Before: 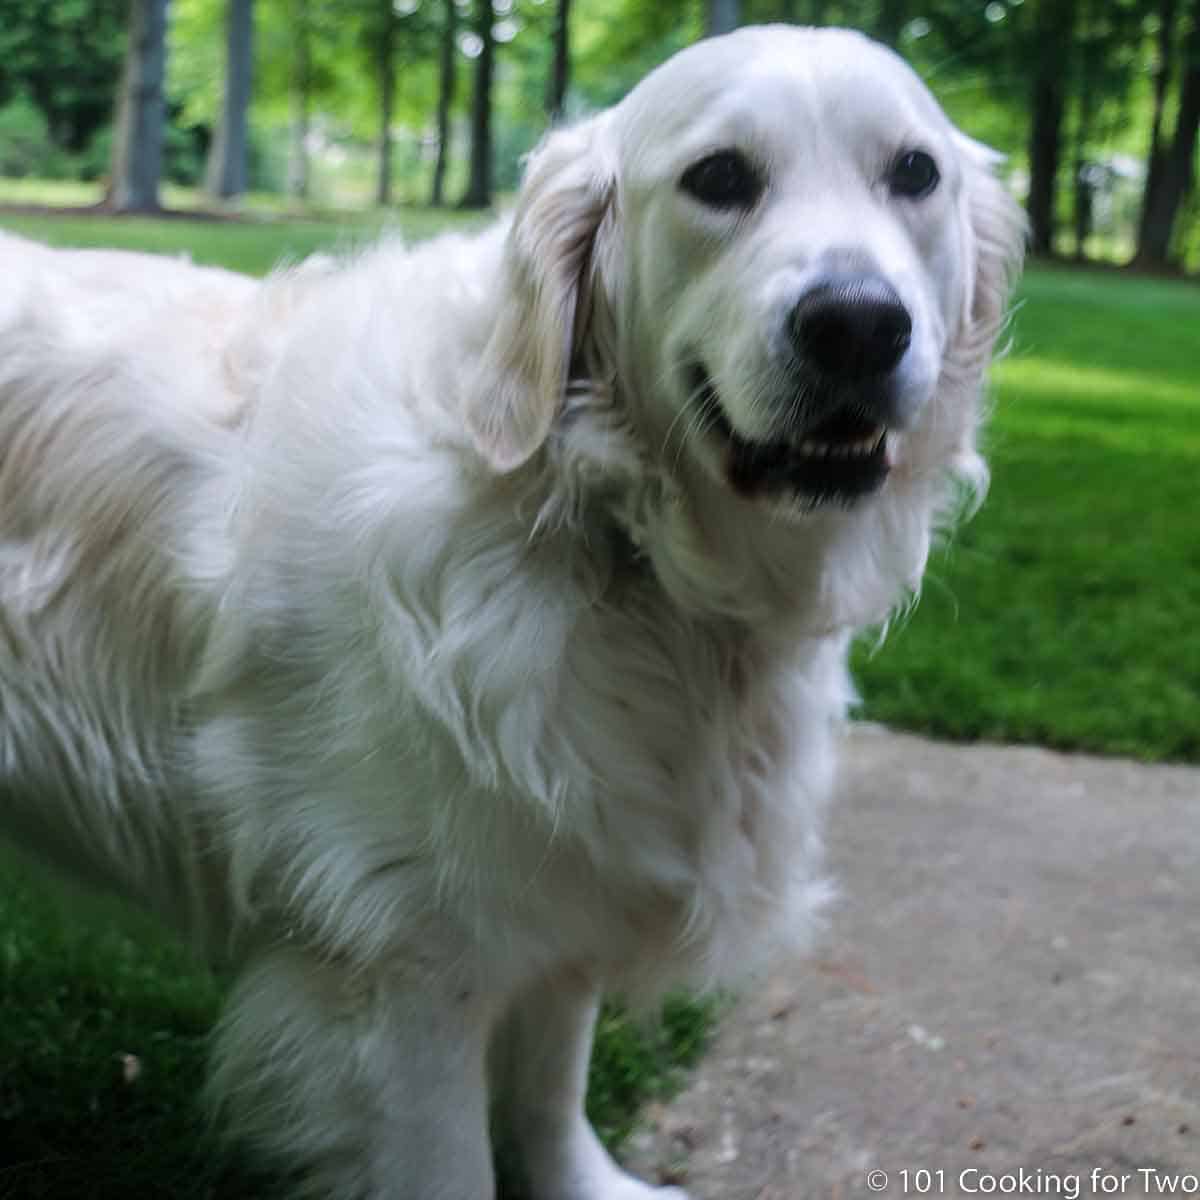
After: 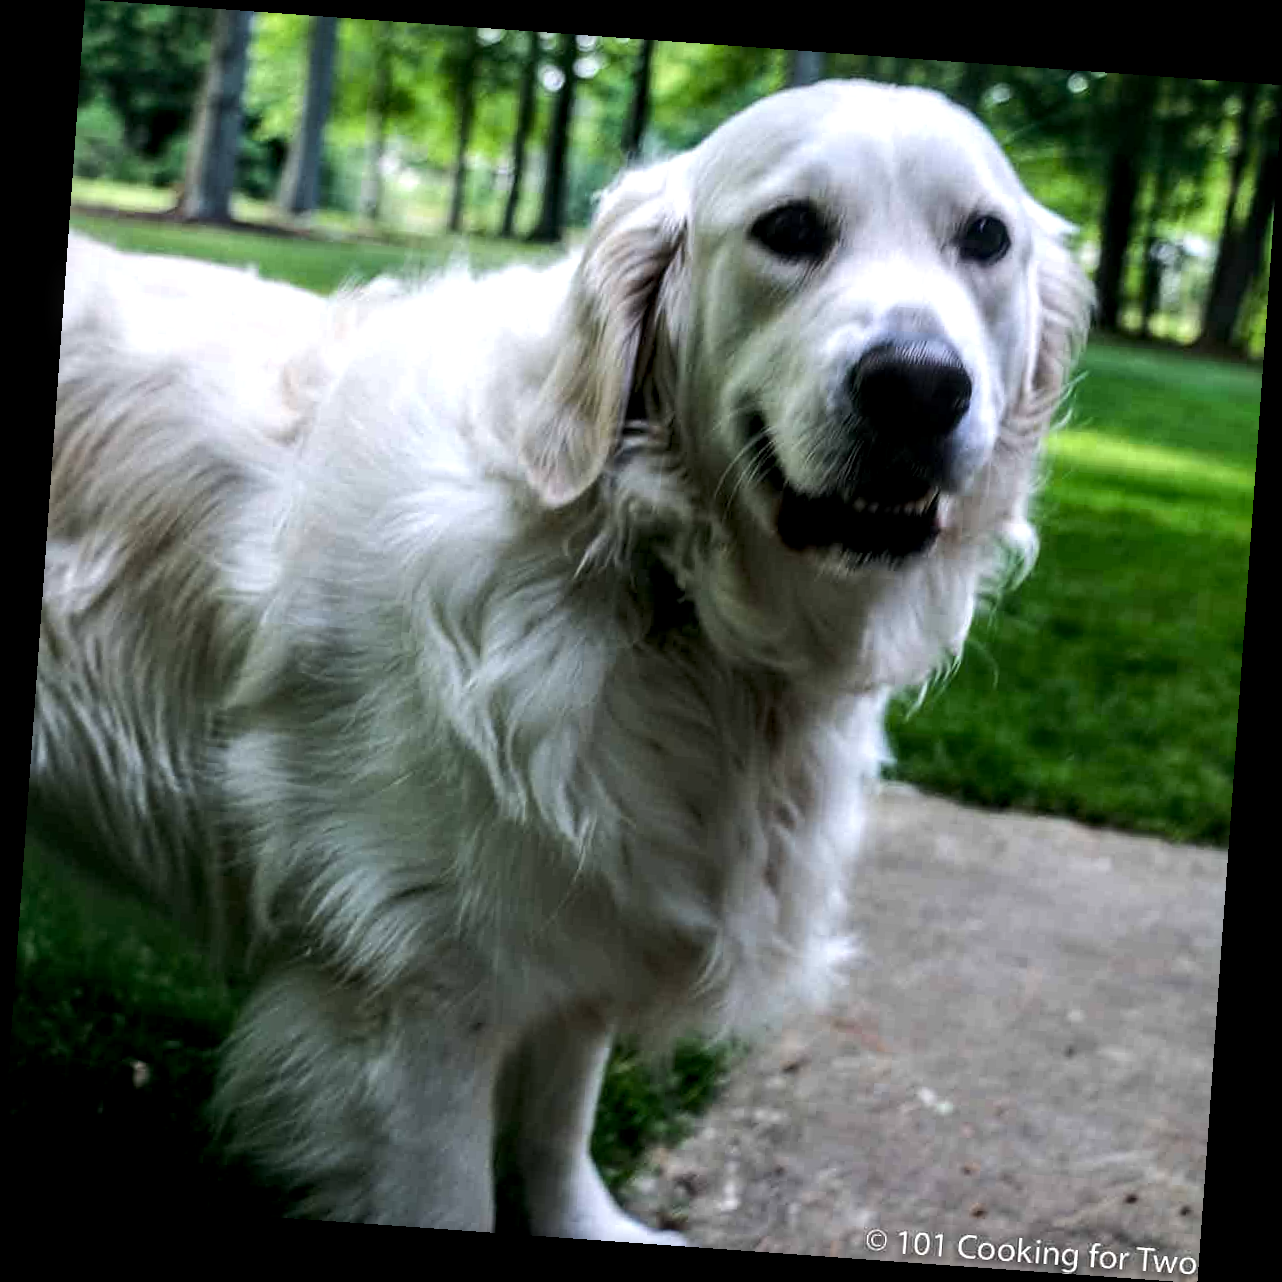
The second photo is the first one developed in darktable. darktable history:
local contrast: on, module defaults
exposure: black level correction 0.009, exposure -0.159 EV, compensate highlight preservation false
tone equalizer: -8 EV -0.75 EV, -7 EV -0.7 EV, -6 EV -0.6 EV, -5 EV -0.4 EV, -3 EV 0.4 EV, -2 EV 0.6 EV, -1 EV 0.7 EV, +0 EV 0.75 EV, edges refinement/feathering 500, mask exposure compensation -1.57 EV, preserve details no
rotate and perspective: rotation 4.1°, automatic cropping off
